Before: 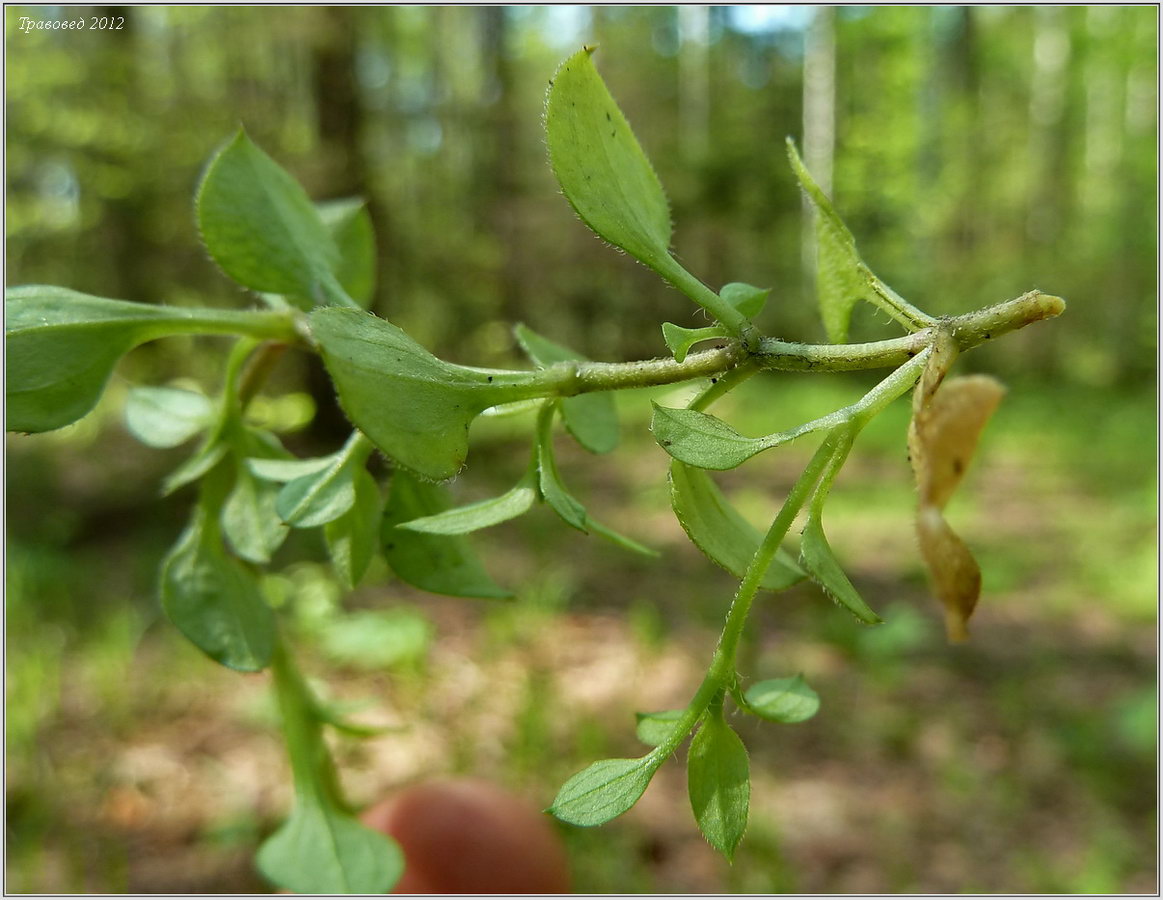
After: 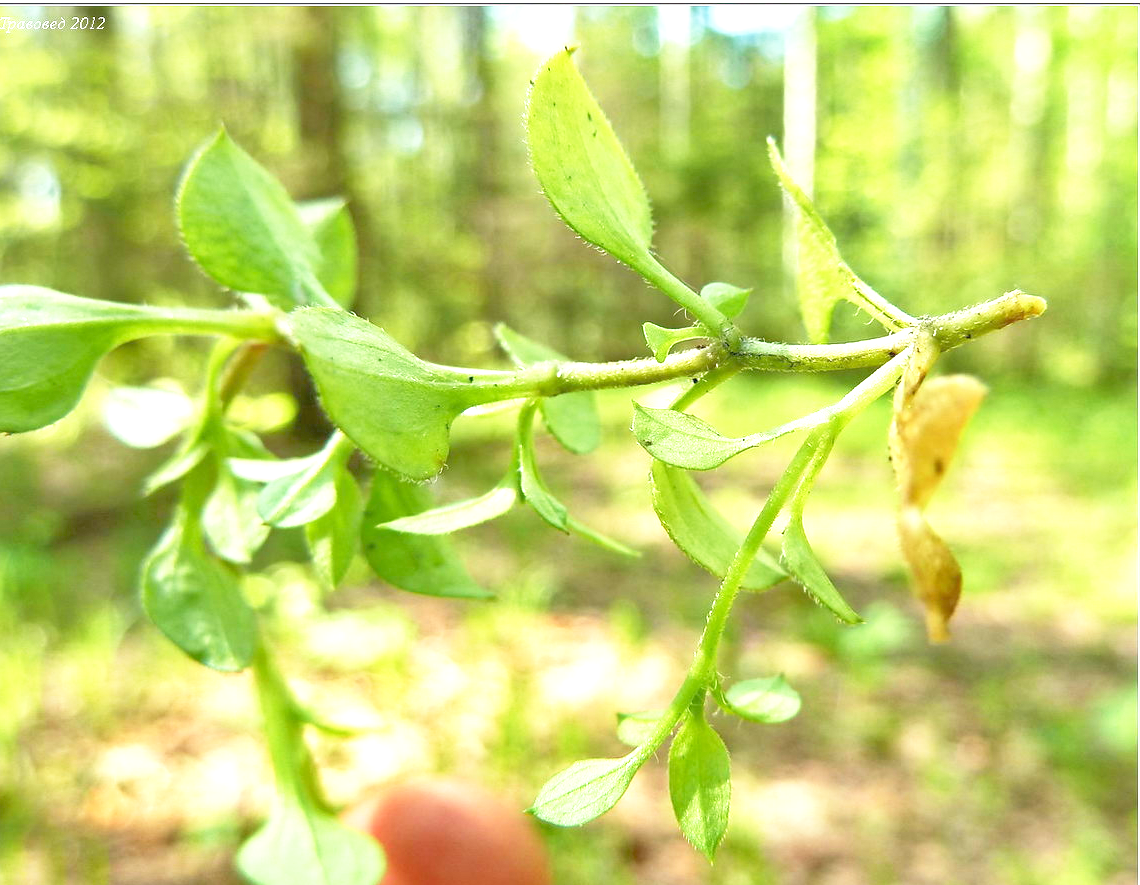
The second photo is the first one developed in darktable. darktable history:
base curve: curves: ch0 [(0, 0) (0.666, 0.806) (1, 1)], preserve colors none
exposure: black level correction 0, exposure 1.499 EV, compensate highlight preservation false
crop: left 1.674%, right 0.267%, bottom 1.661%
tone equalizer: -7 EV 0.148 EV, -6 EV 0.569 EV, -5 EV 1.12 EV, -4 EV 1.31 EV, -3 EV 1.18 EV, -2 EV 0.6 EV, -1 EV 0.166 EV
